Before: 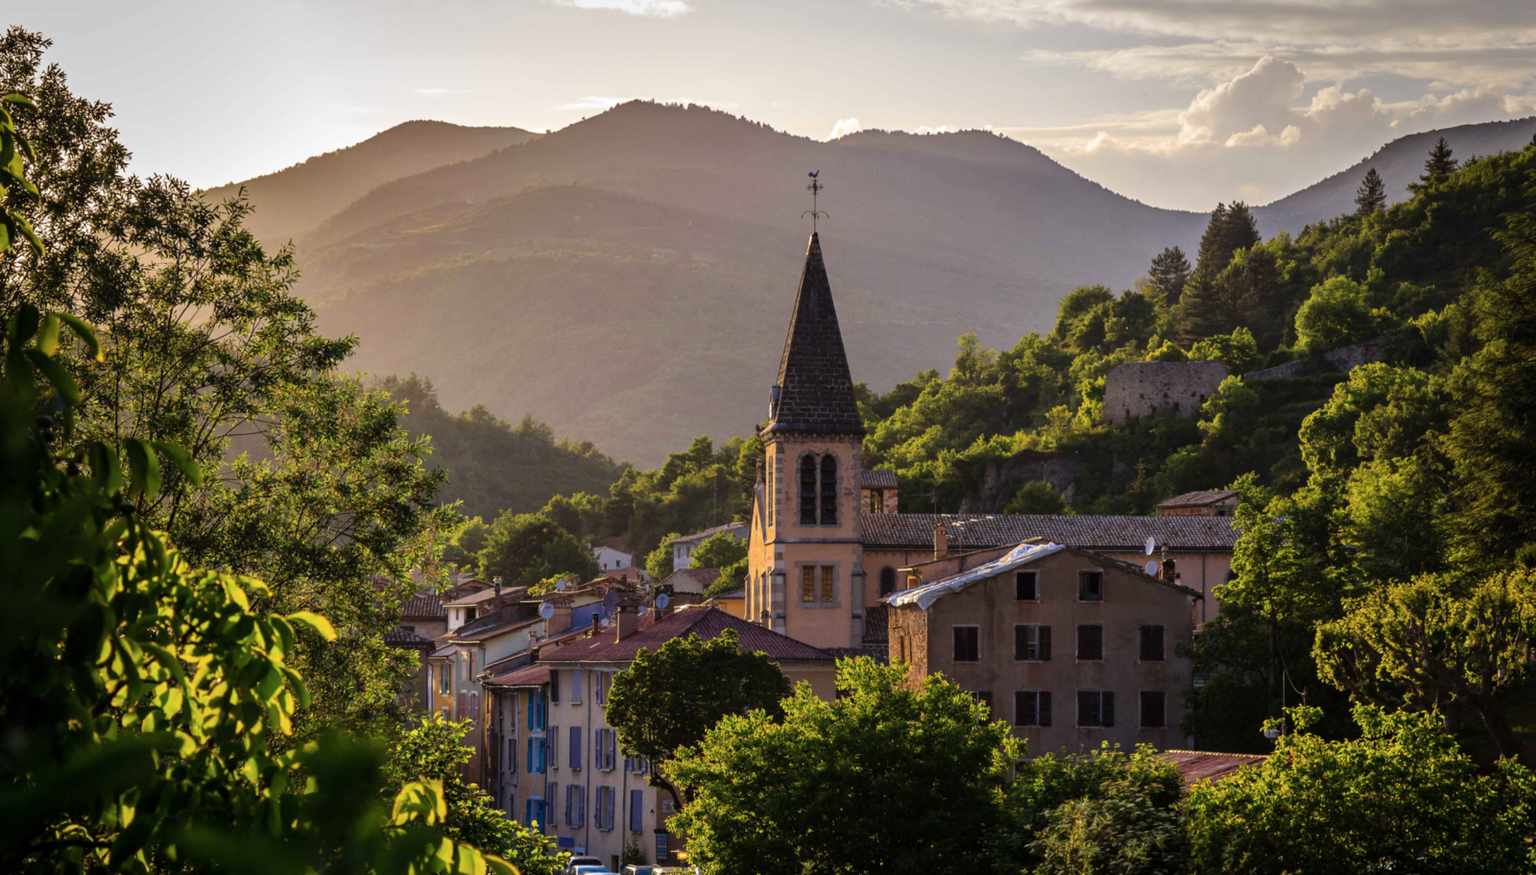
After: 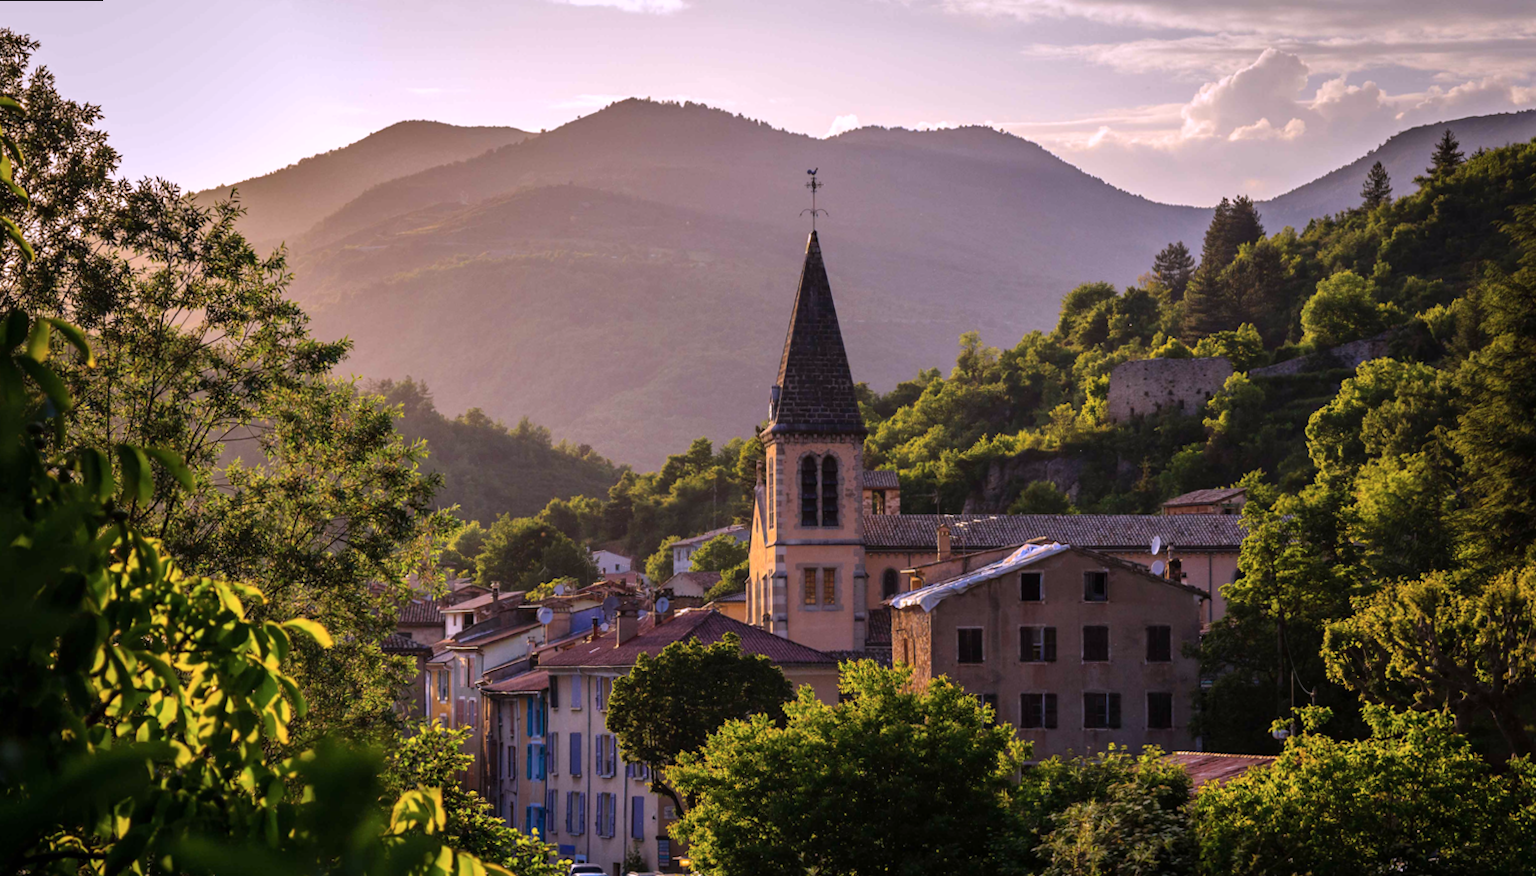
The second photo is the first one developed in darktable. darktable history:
rotate and perspective: rotation -0.45°, automatic cropping original format, crop left 0.008, crop right 0.992, crop top 0.012, crop bottom 0.988
white balance: red 1.066, blue 1.119
